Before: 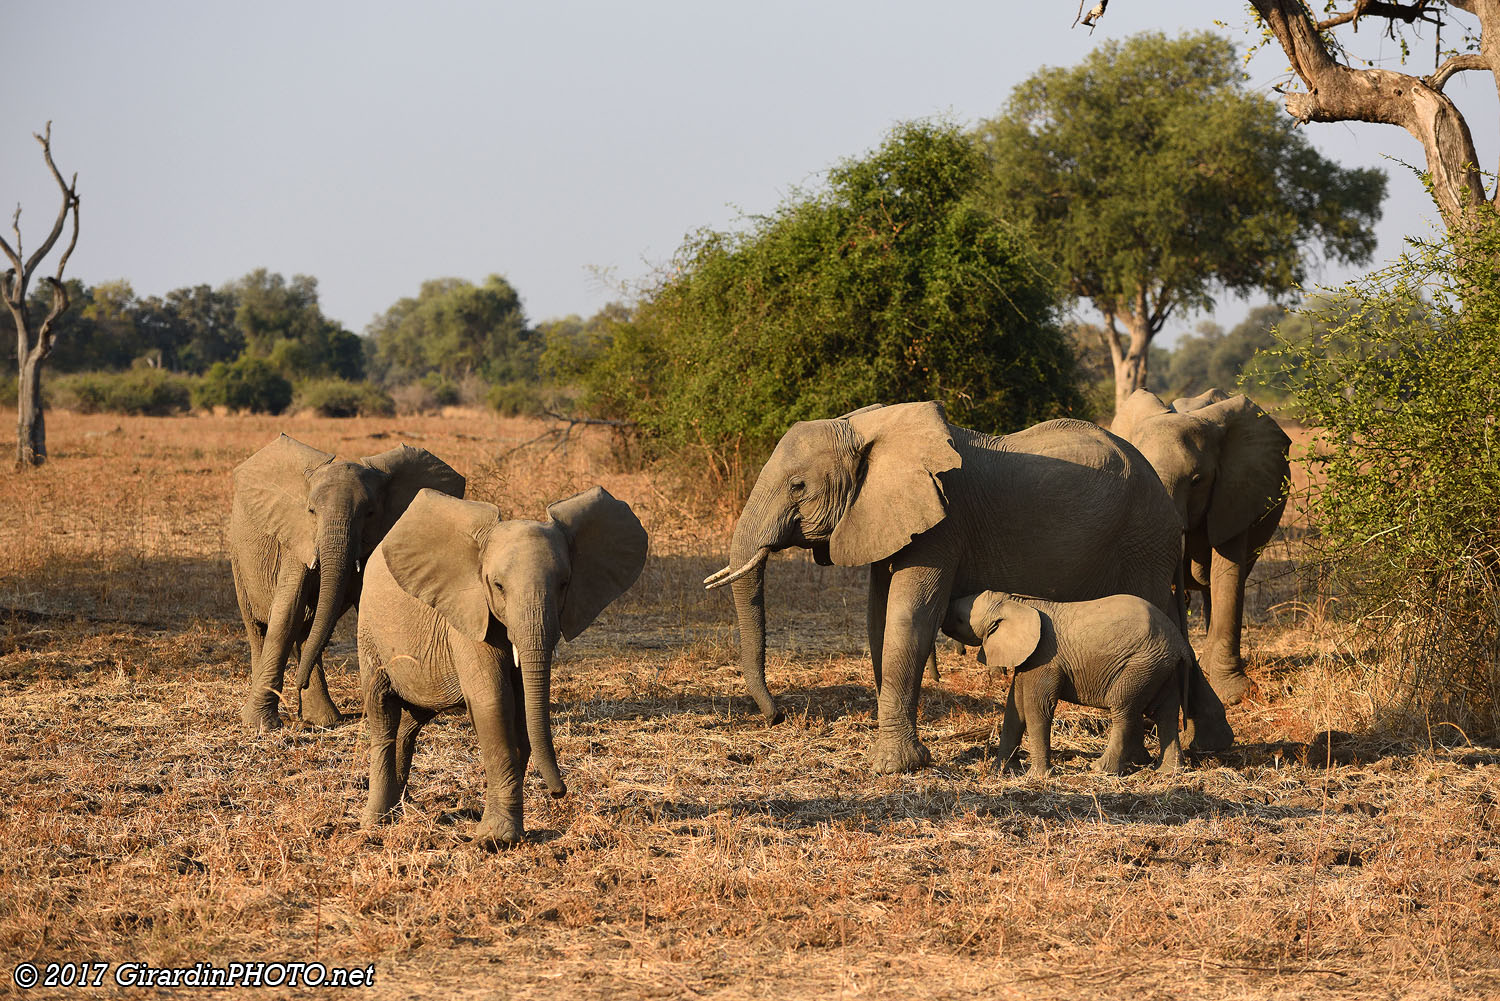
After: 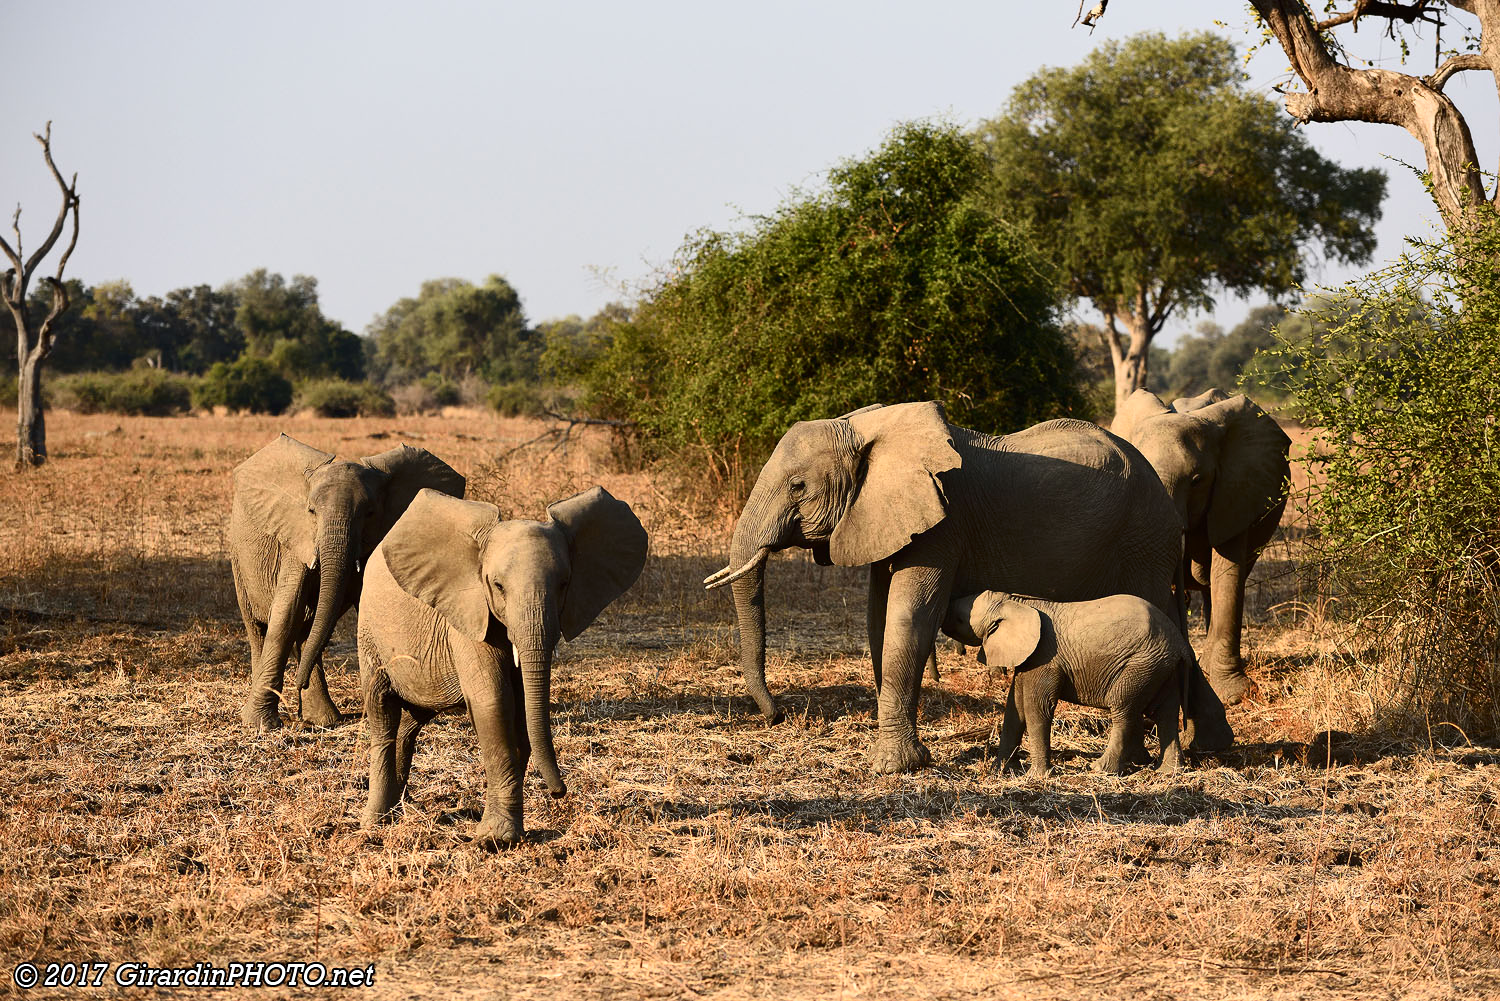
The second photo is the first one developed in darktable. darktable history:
contrast brightness saturation: contrast 0.221
